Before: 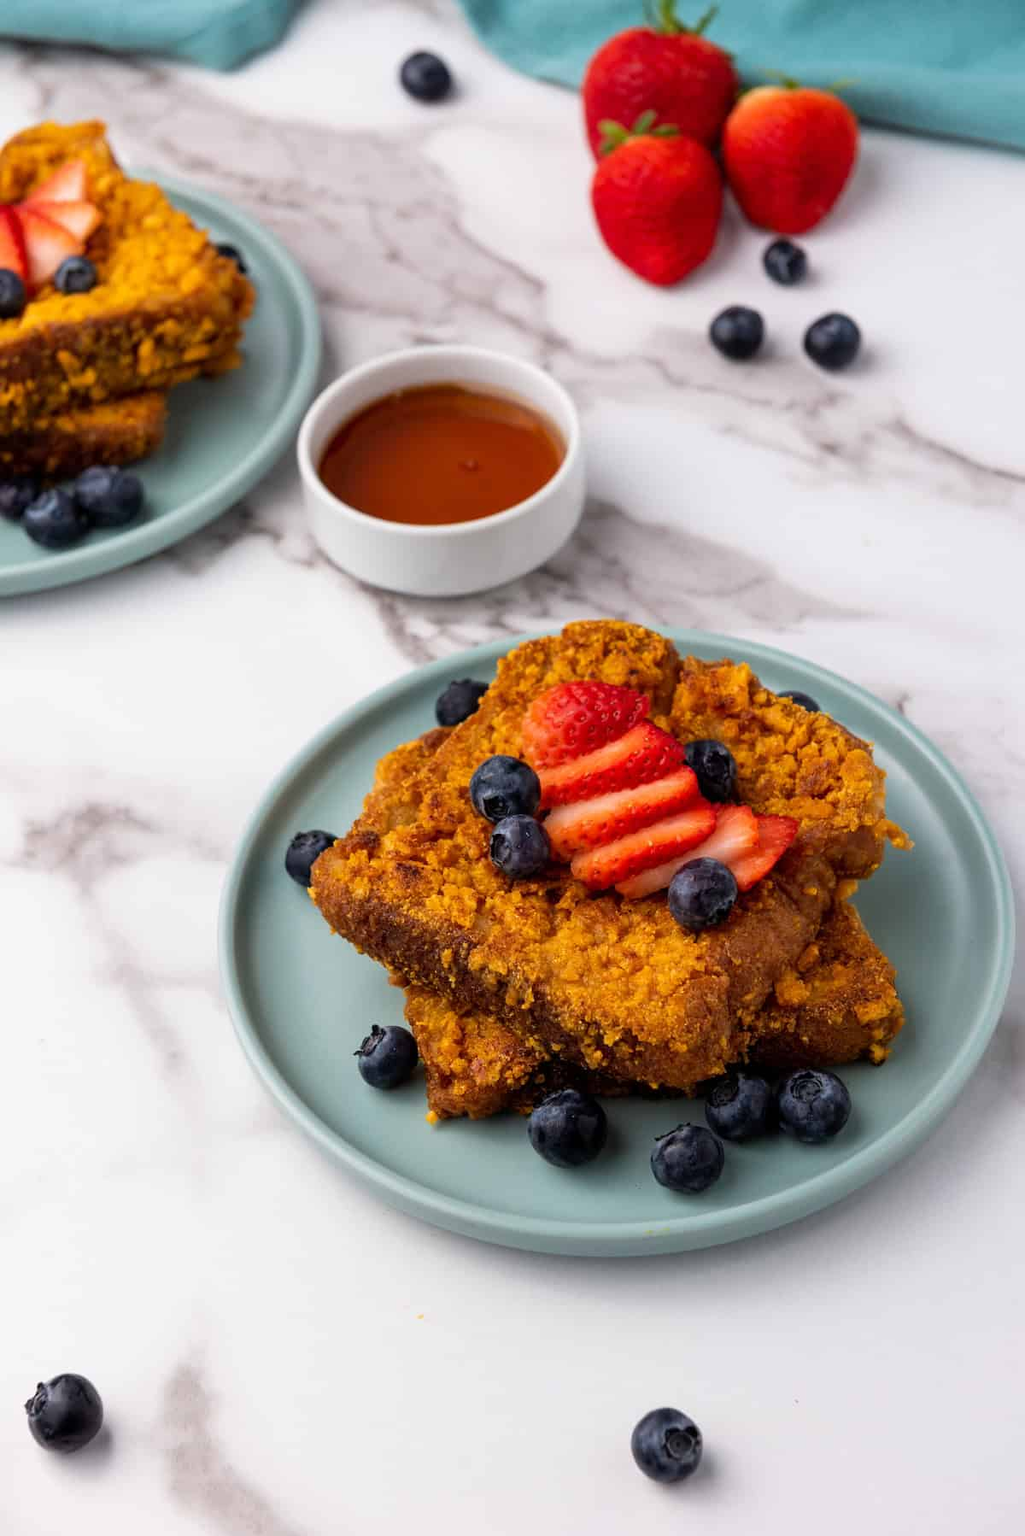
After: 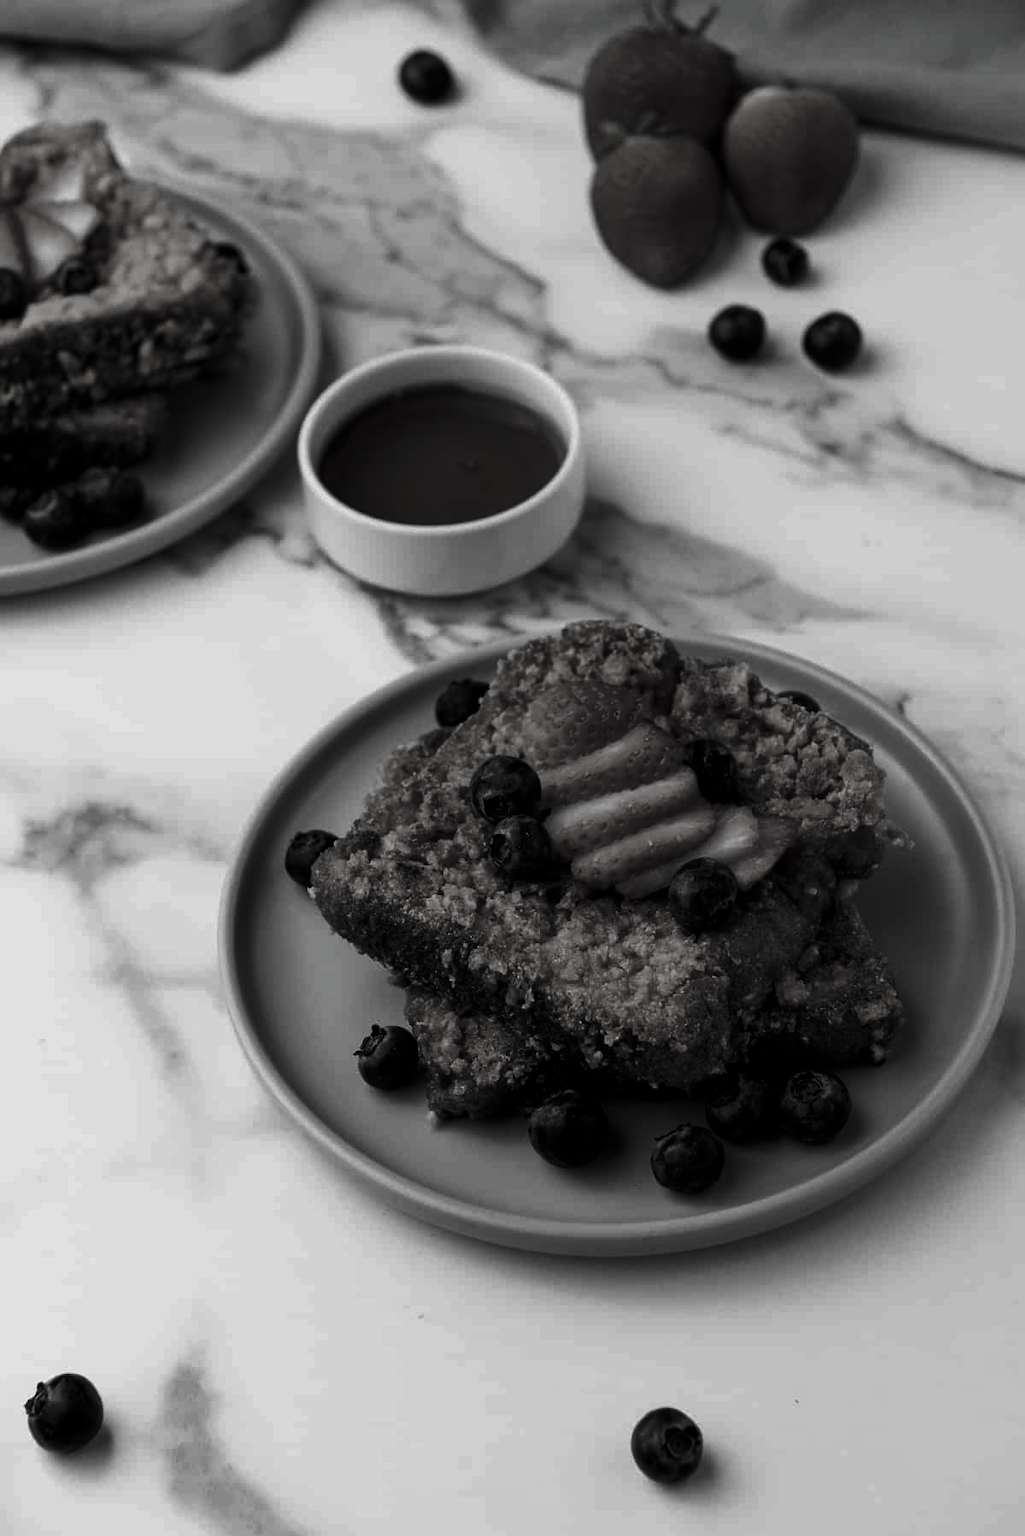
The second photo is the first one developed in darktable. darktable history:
contrast brightness saturation: contrast -0.038, brightness -0.586, saturation -0.986
